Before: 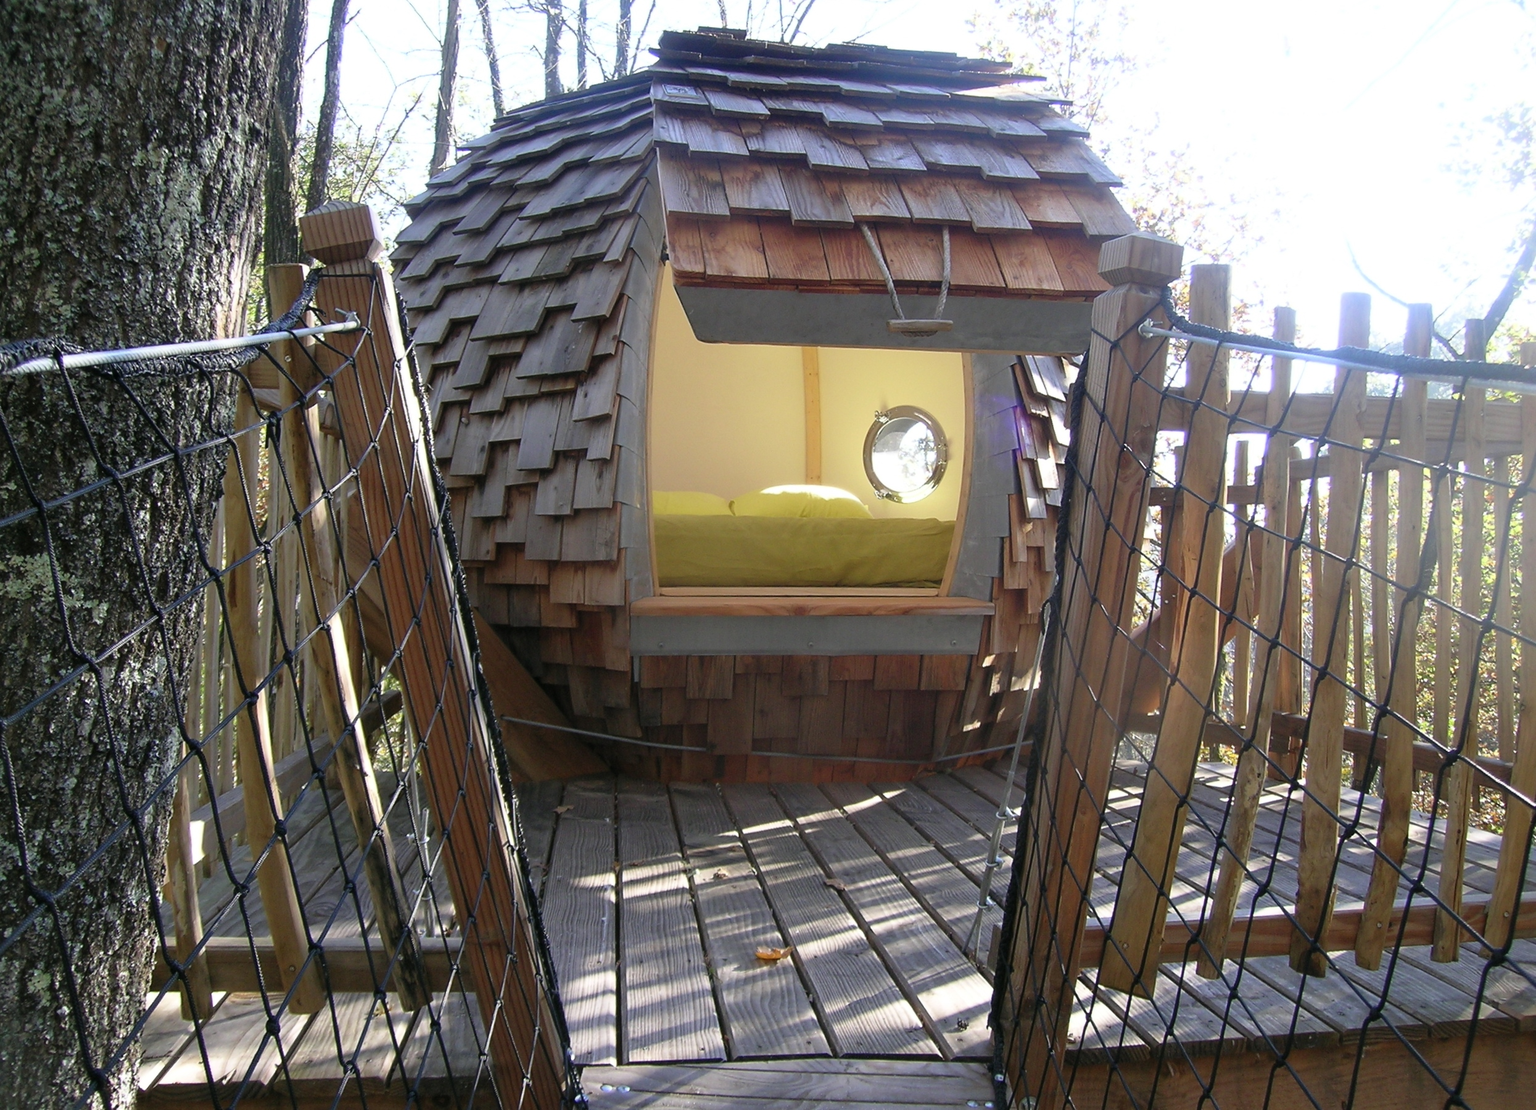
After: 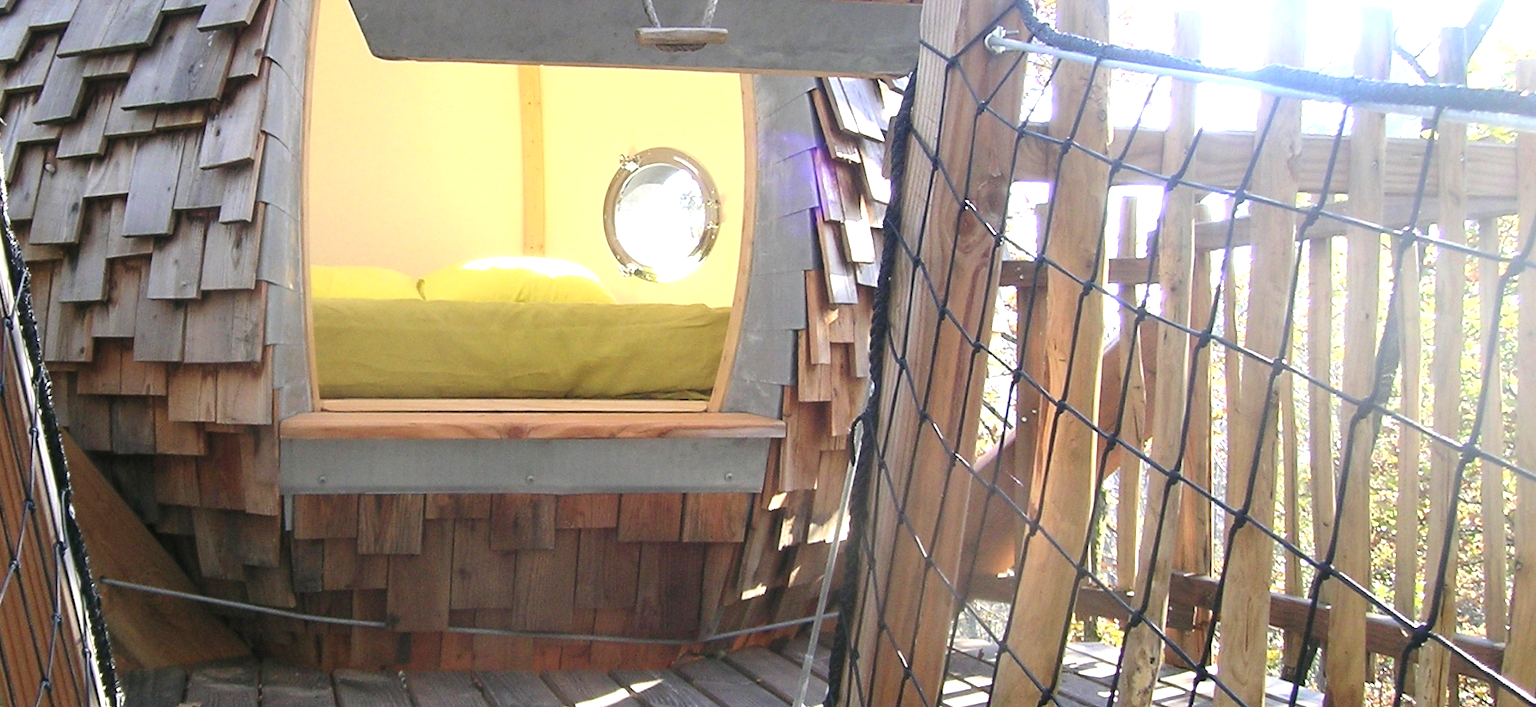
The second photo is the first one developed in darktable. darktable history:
crop and rotate: left 27.938%, top 27.046%, bottom 27.046%
exposure: exposure 1 EV, compensate highlight preservation false
shadows and highlights: shadows 25, highlights -25
contrast brightness saturation: contrast 0.15, brightness 0.05
